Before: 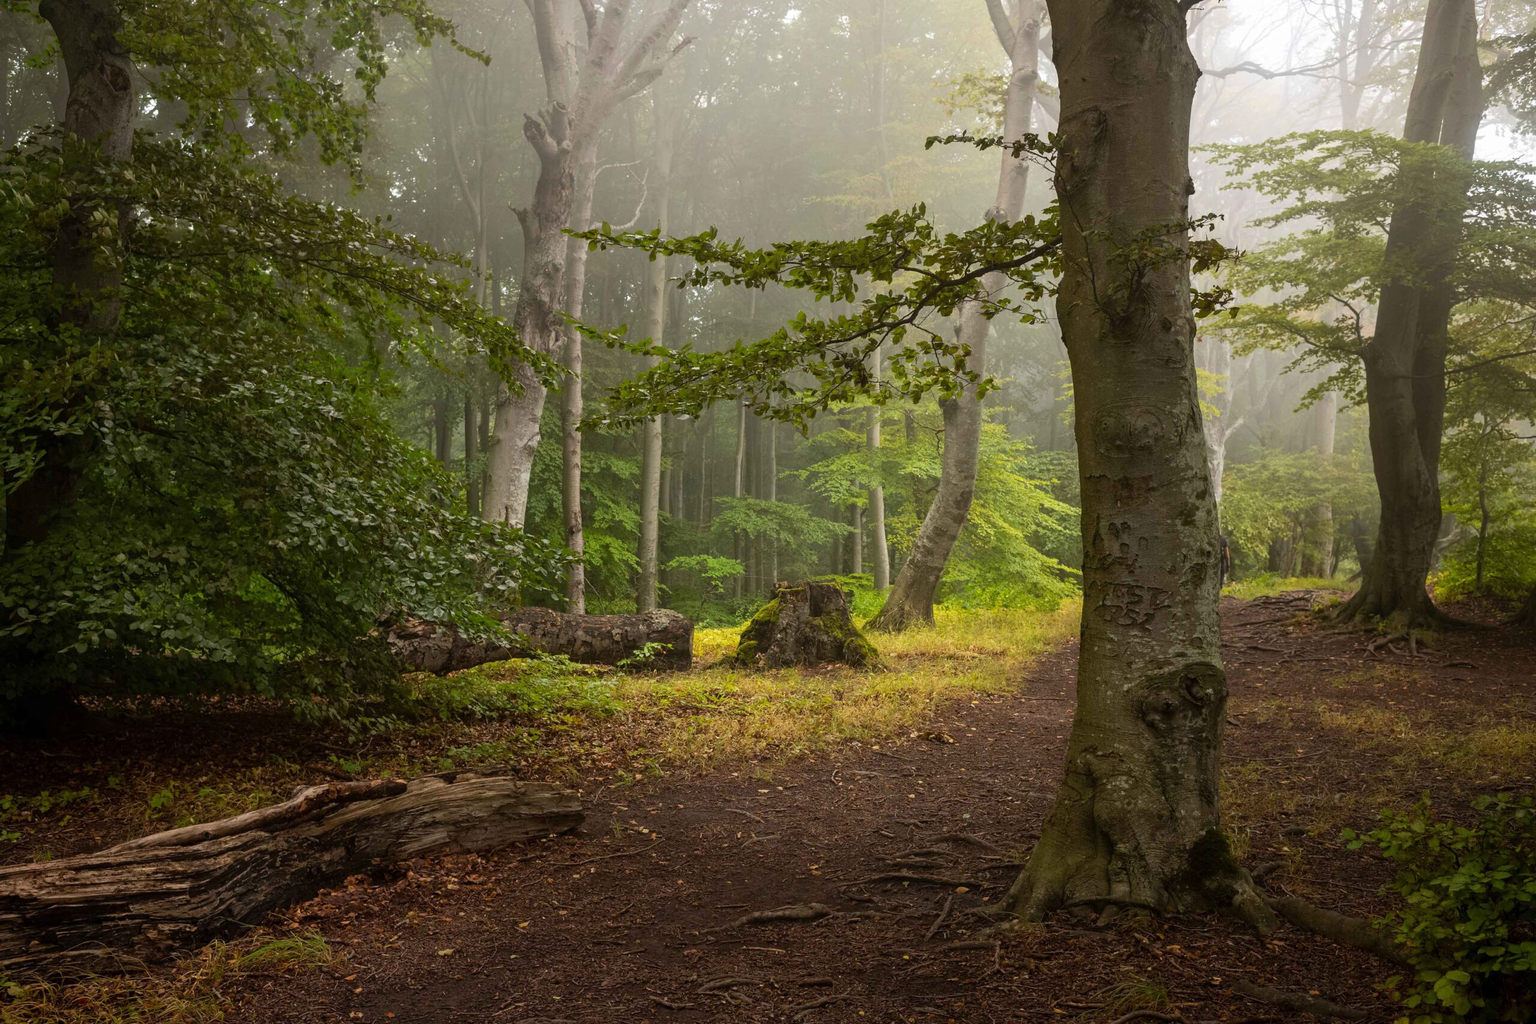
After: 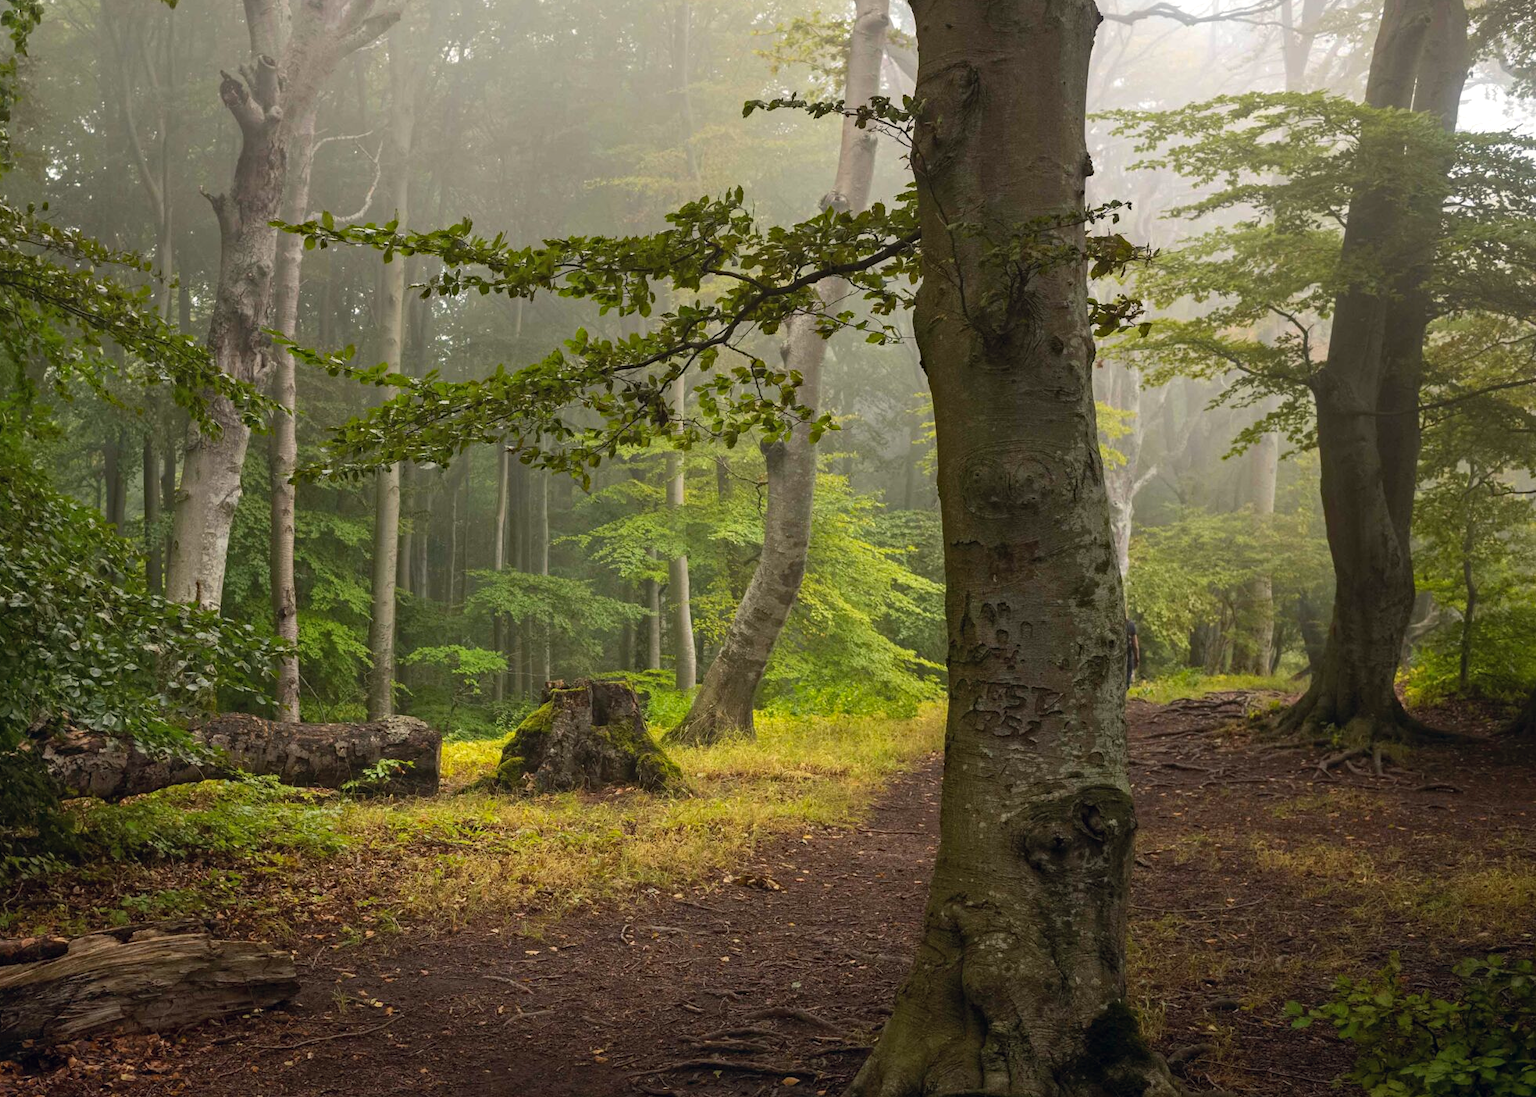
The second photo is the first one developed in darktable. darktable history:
color correction: highlights a* 0.207, highlights b* 2.7, shadows a* -0.874, shadows b* -4.78
crop: left 23.095%, top 5.827%, bottom 11.854%
haze removal: compatibility mode true, adaptive false
